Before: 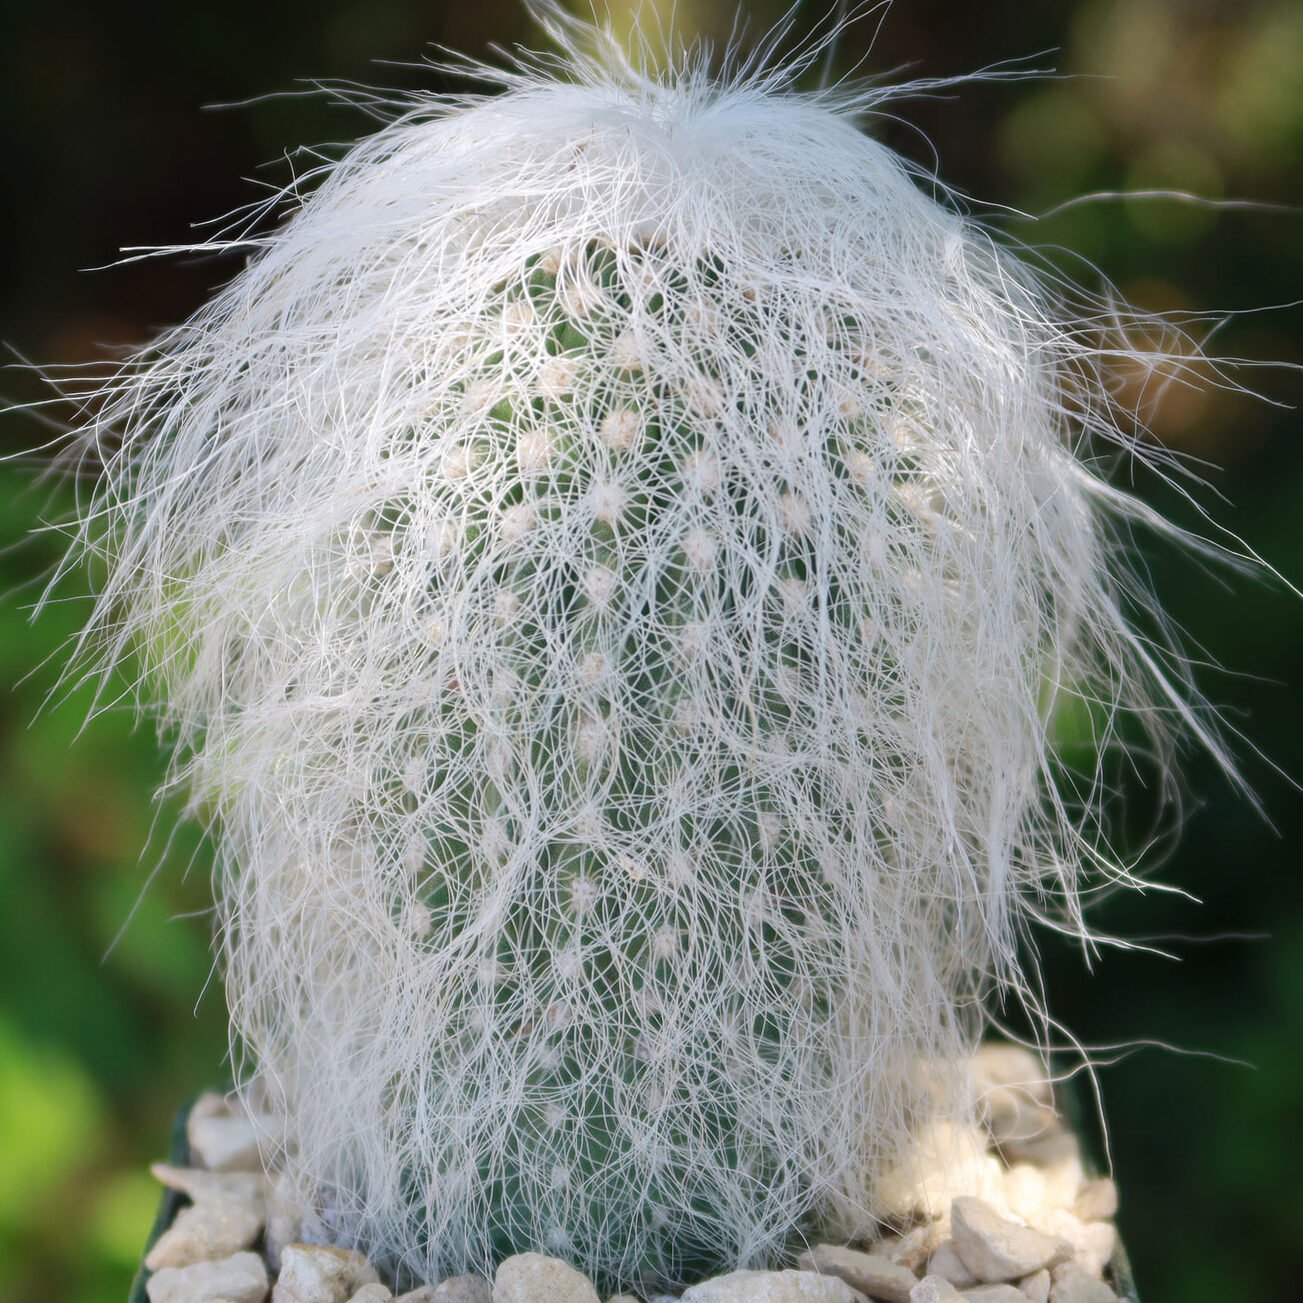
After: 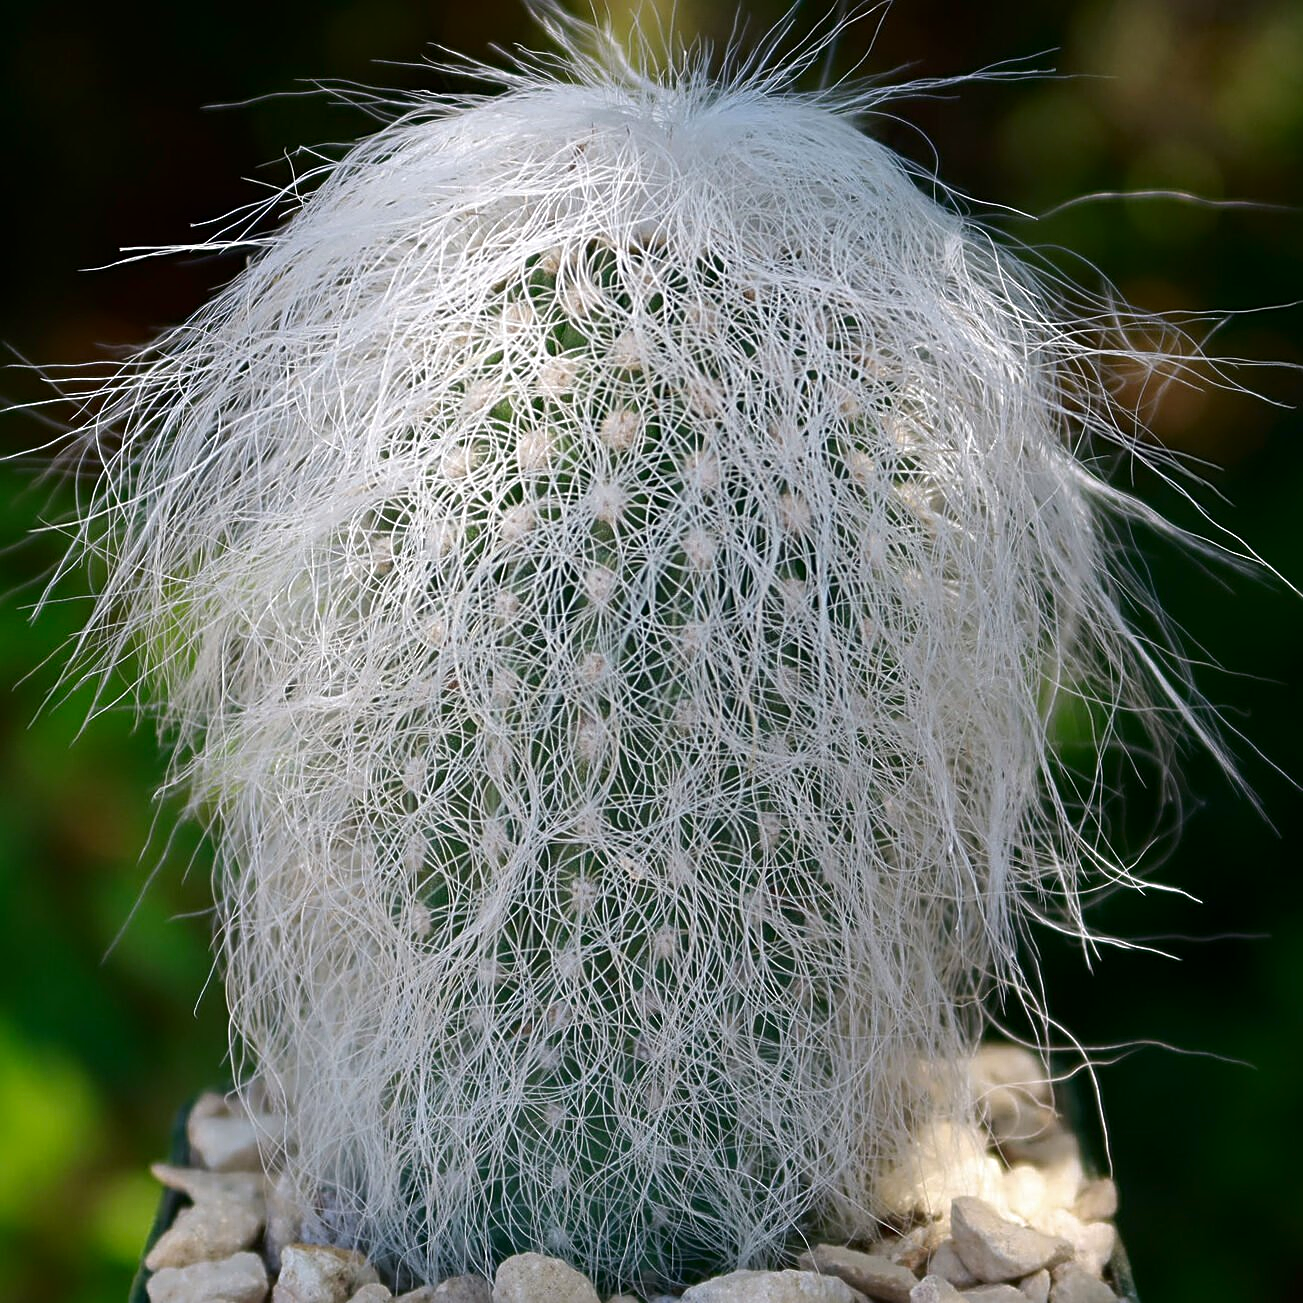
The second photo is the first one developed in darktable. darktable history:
contrast brightness saturation: brightness -0.2, saturation 0.08
sharpen: radius 2.584, amount 0.688
